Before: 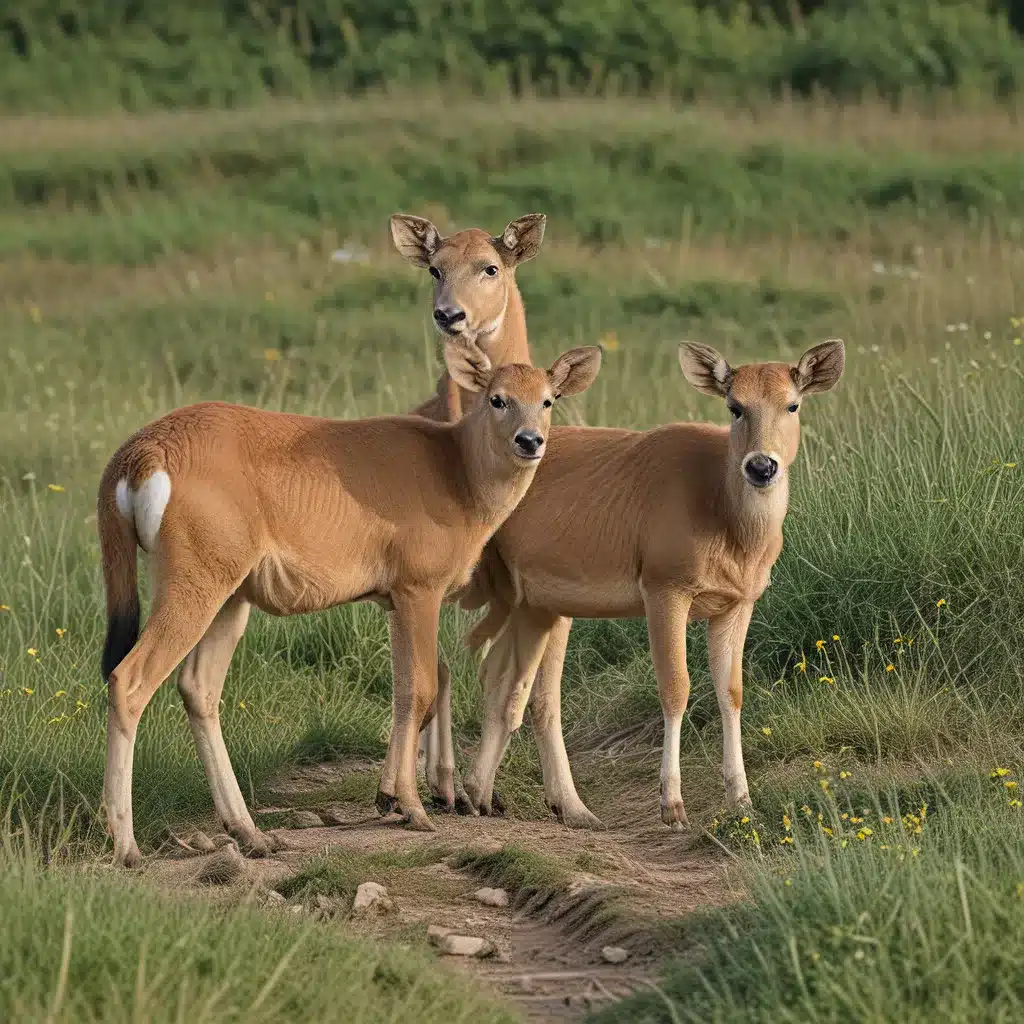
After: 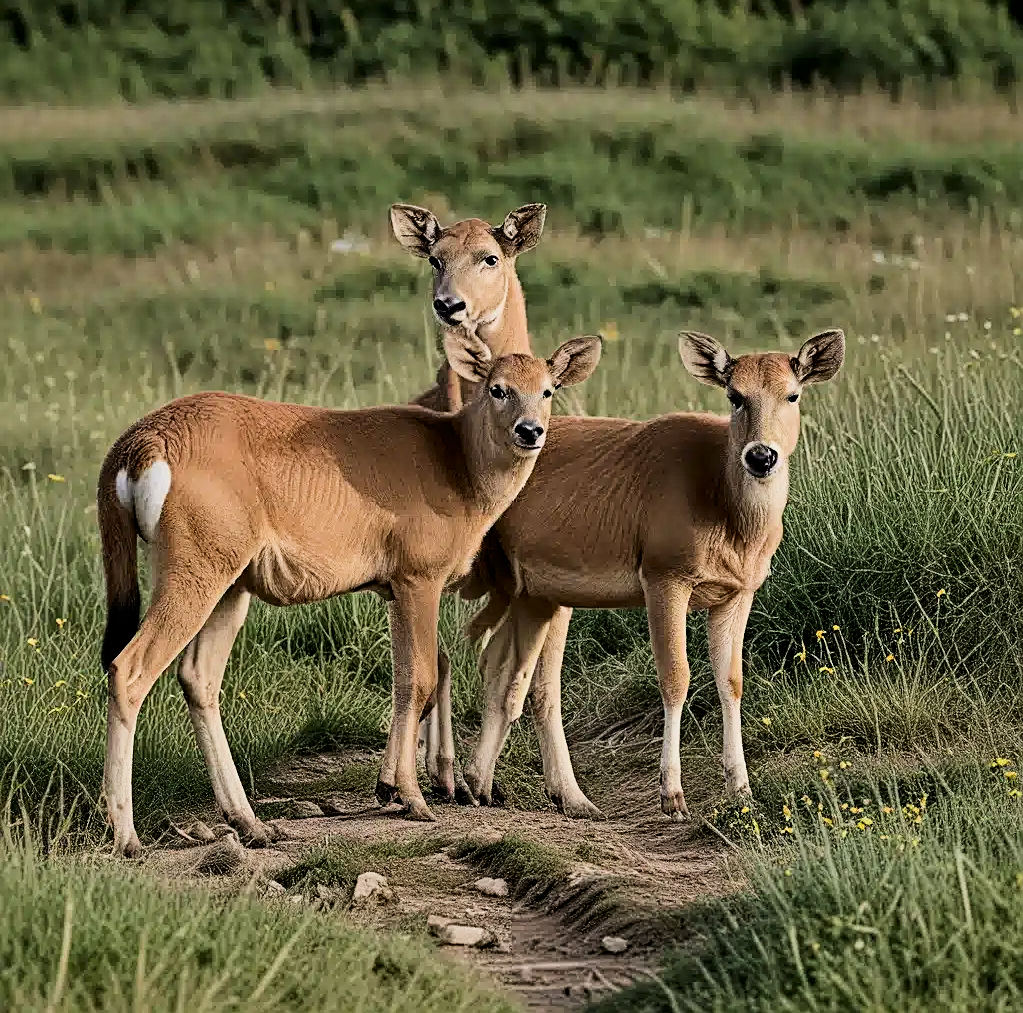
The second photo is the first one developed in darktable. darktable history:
sharpen: on, module defaults
crop: top 1.049%, right 0.001%
filmic rgb: black relative exposure -5 EV, hardness 2.88, contrast 1.2, highlights saturation mix -30%
contrast brightness saturation: contrast 0.22
rgb curve: mode RGB, independent channels
